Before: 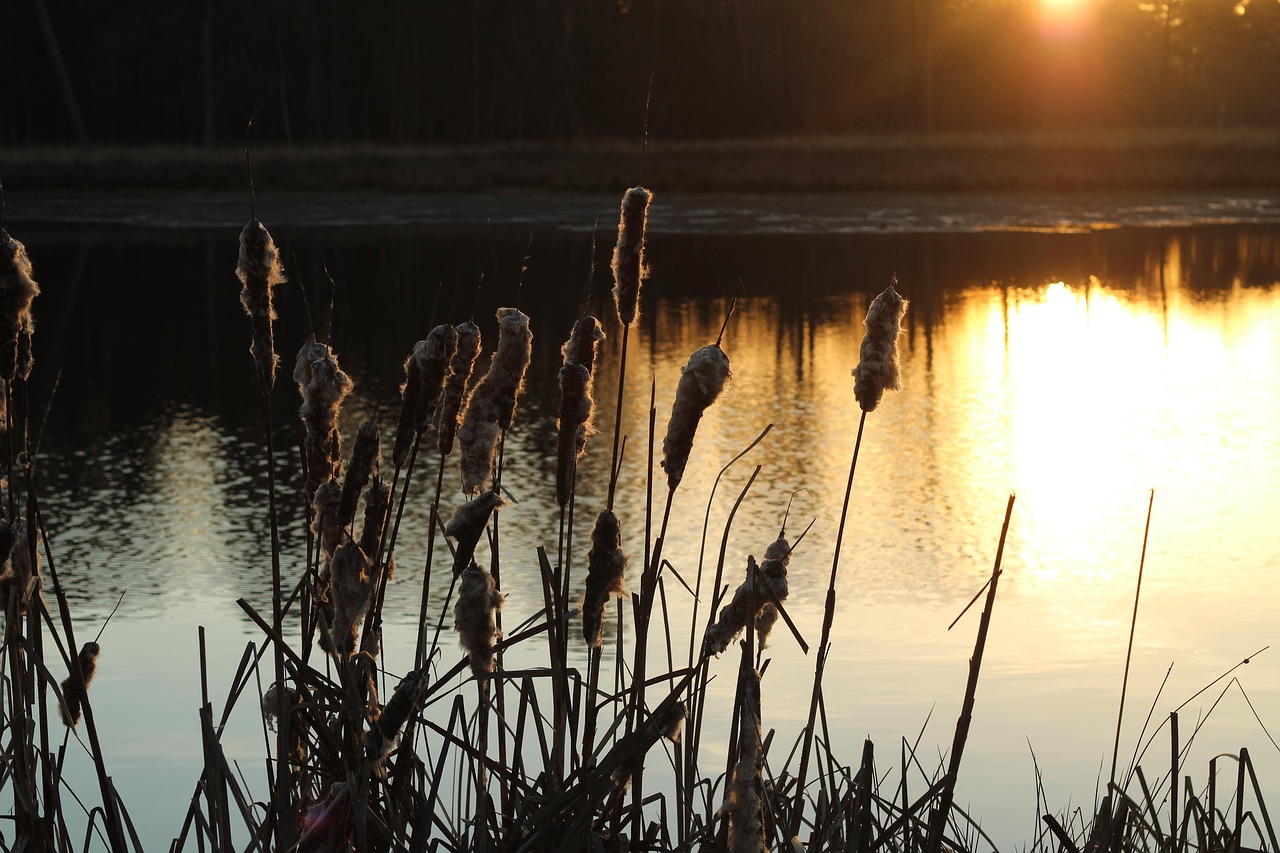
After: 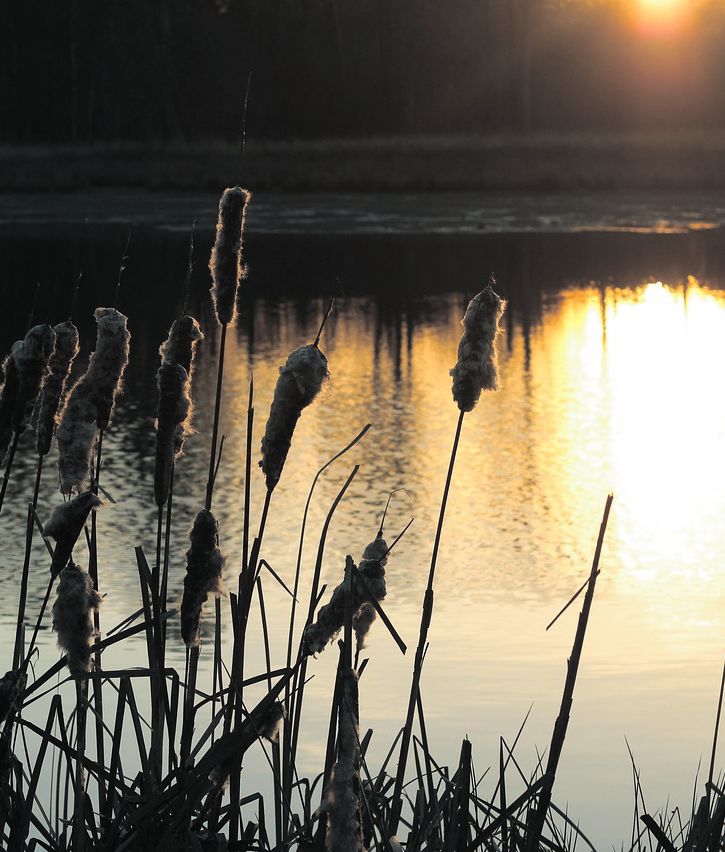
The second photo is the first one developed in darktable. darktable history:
crop: left 31.458%, top 0%, right 11.876%
split-toning: shadows › hue 201.6°, shadows › saturation 0.16, highlights › hue 50.4°, highlights › saturation 0.2, balance -49.9
